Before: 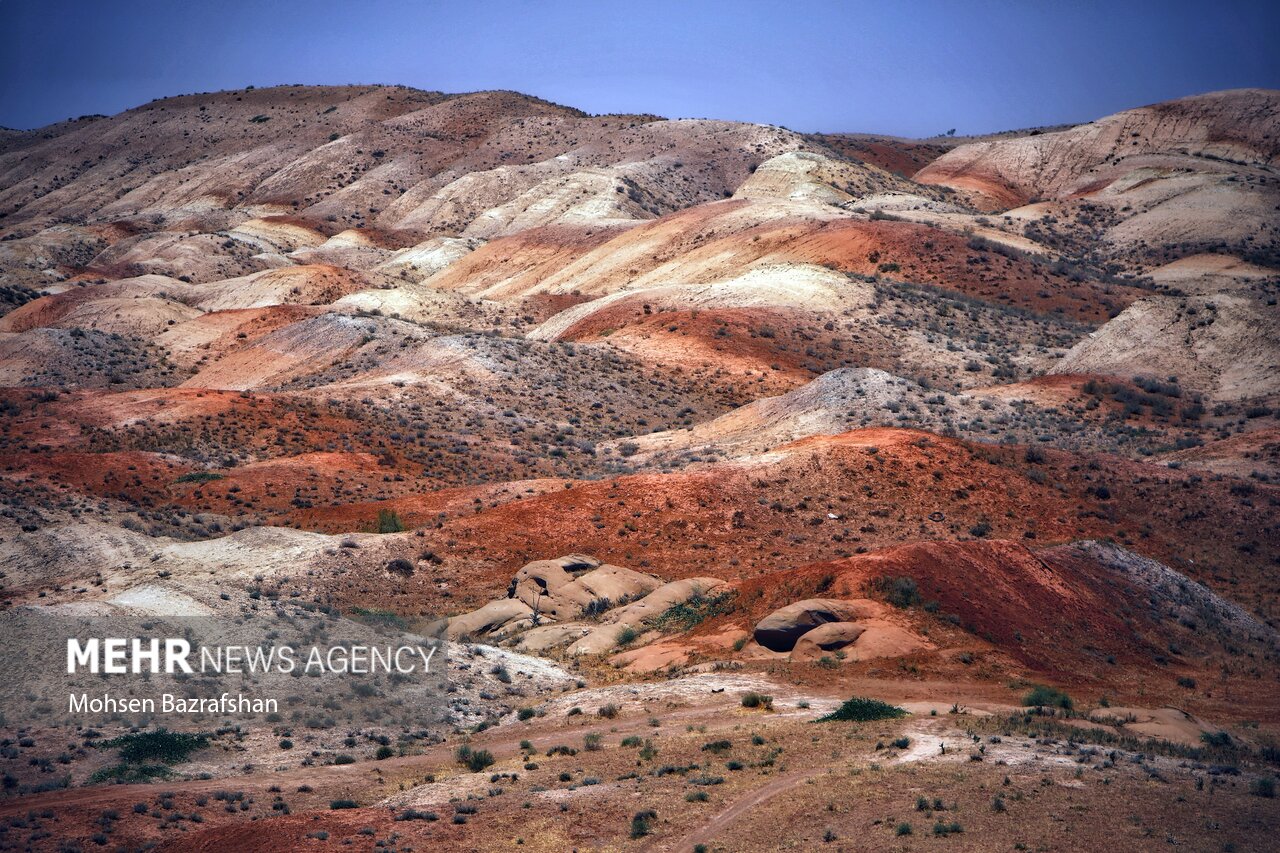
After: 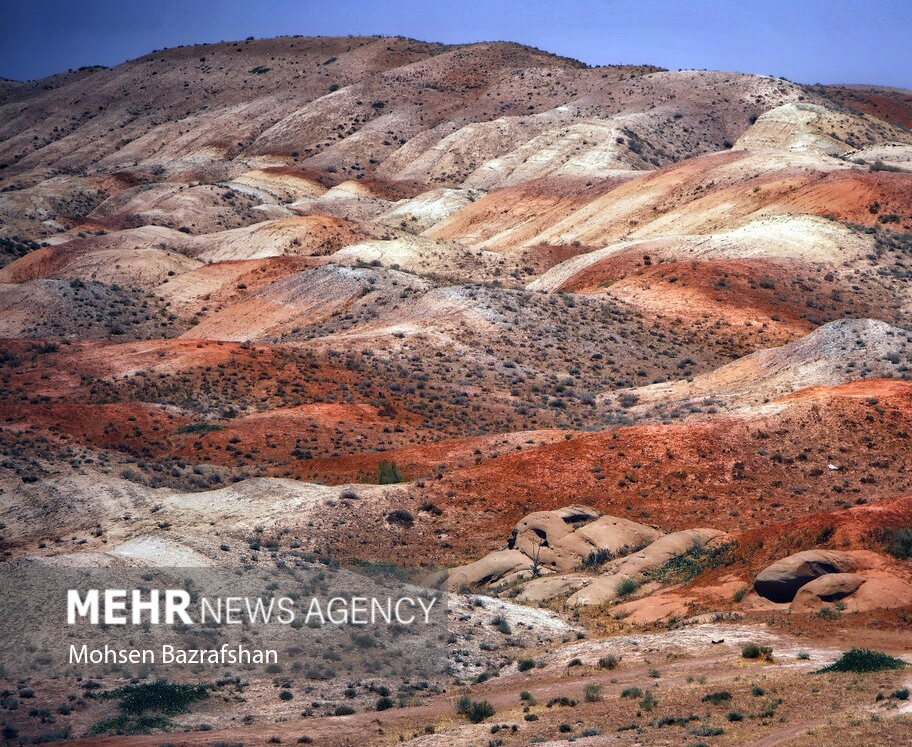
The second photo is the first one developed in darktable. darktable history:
vibrance: on, module defaults
crop: top 5.803%, right 27.864%, bottom 5.804%
